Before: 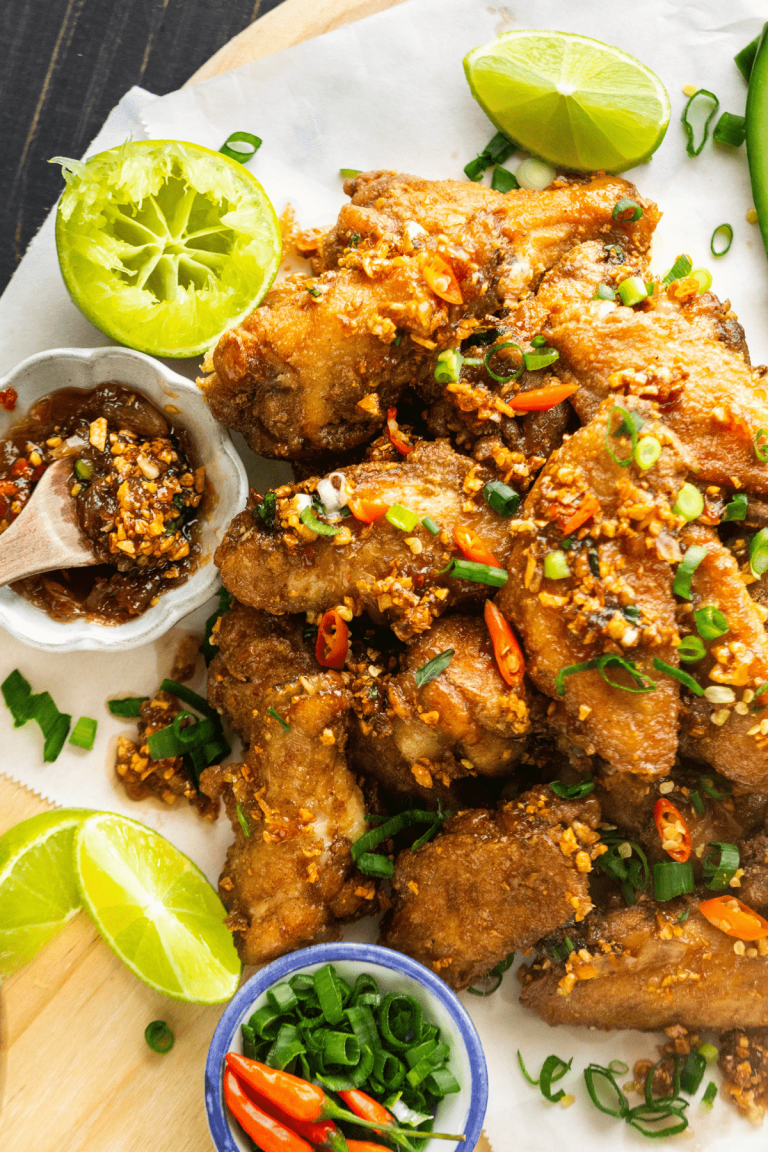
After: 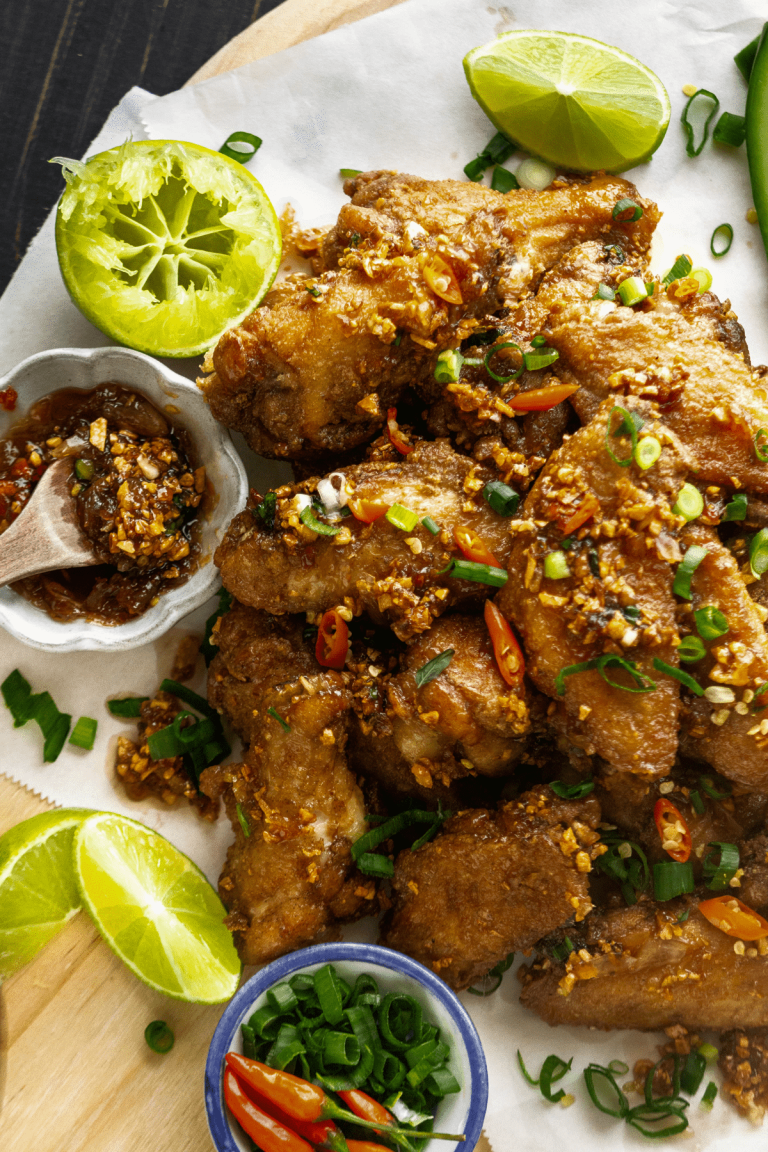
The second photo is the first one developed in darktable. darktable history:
rgb curve: curves: ch0 [(0, 0) (0.415, 0.237) (1, 1)]
